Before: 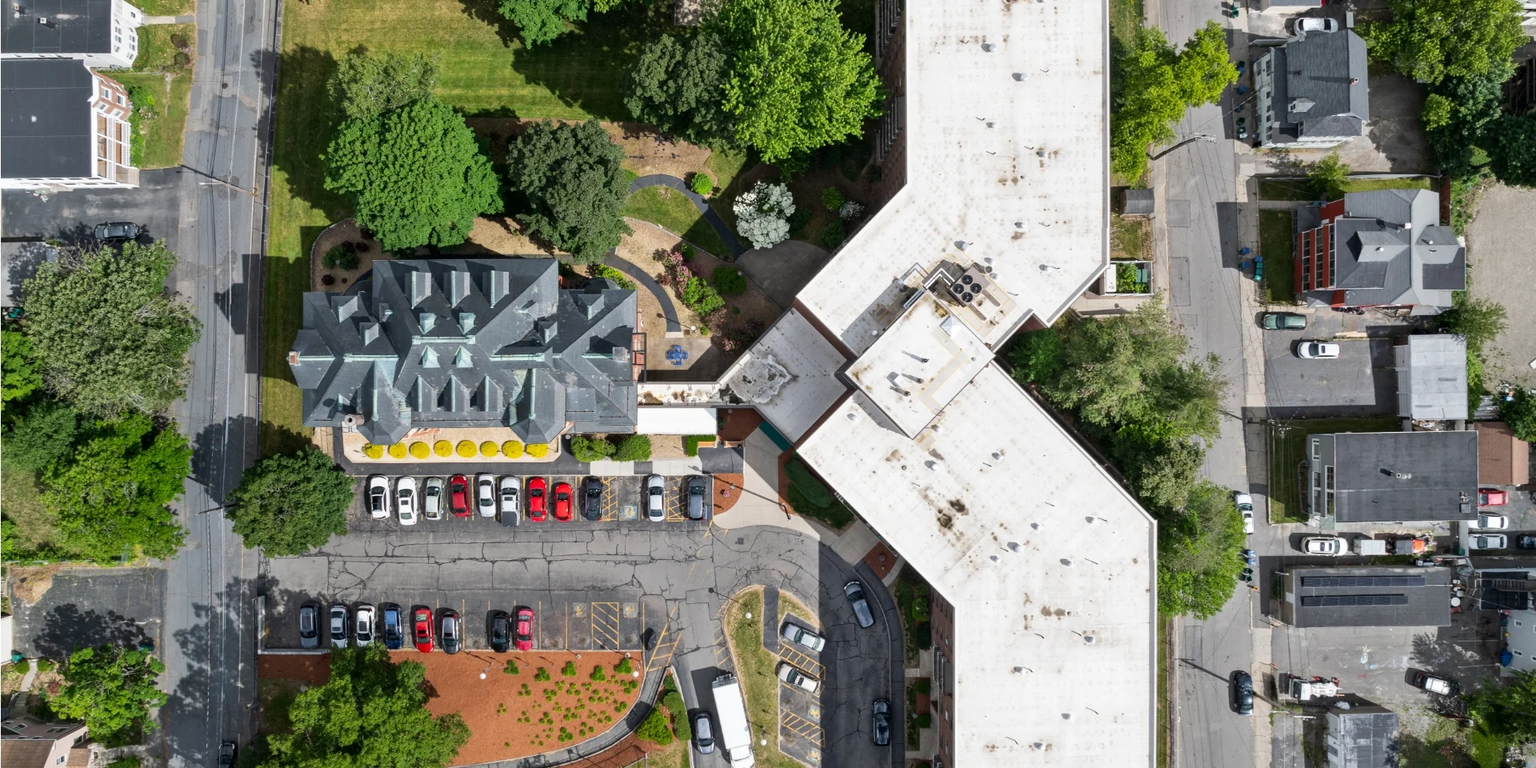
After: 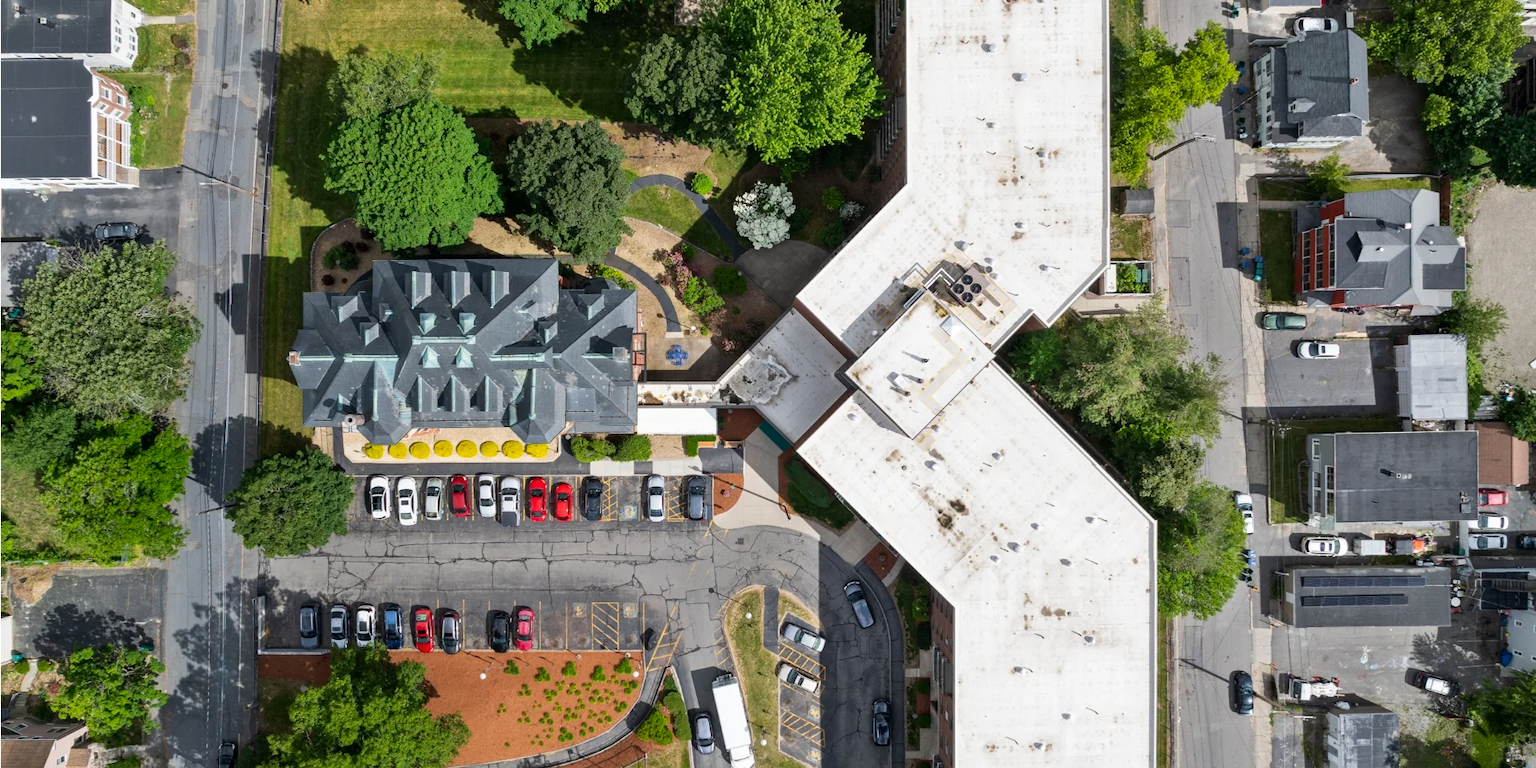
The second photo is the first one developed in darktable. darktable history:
color balance rgb: perceptual saturation grading › global saturation 0.009%, global vibrance 20%
